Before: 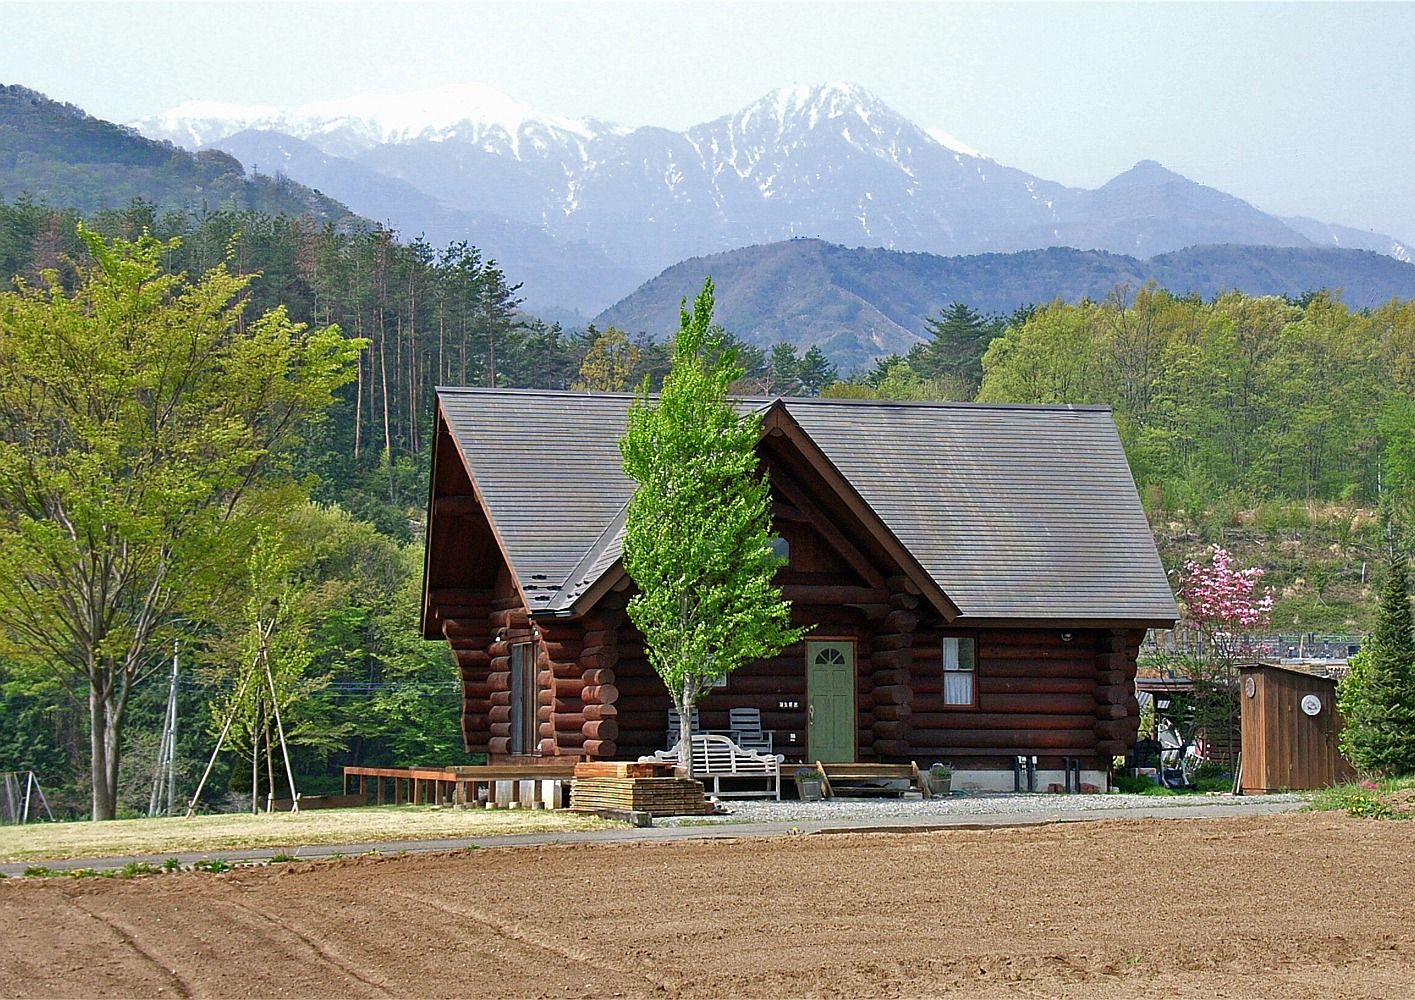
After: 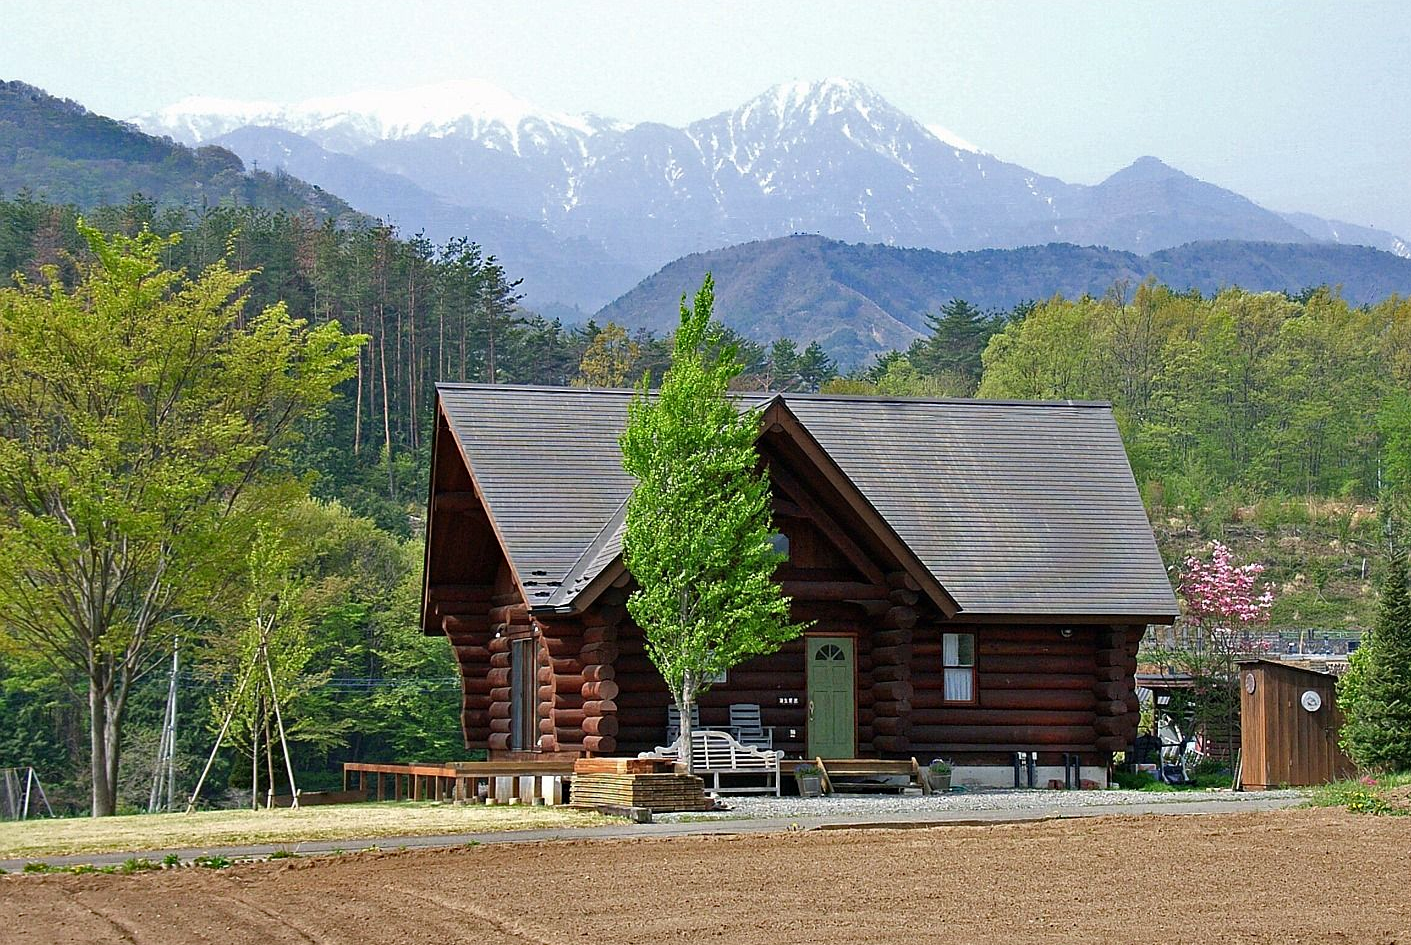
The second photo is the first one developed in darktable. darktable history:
haze removal: compatibility mode true, adaptive false
crop: top 0.448%, right 0.264%, bottom 5.045%
